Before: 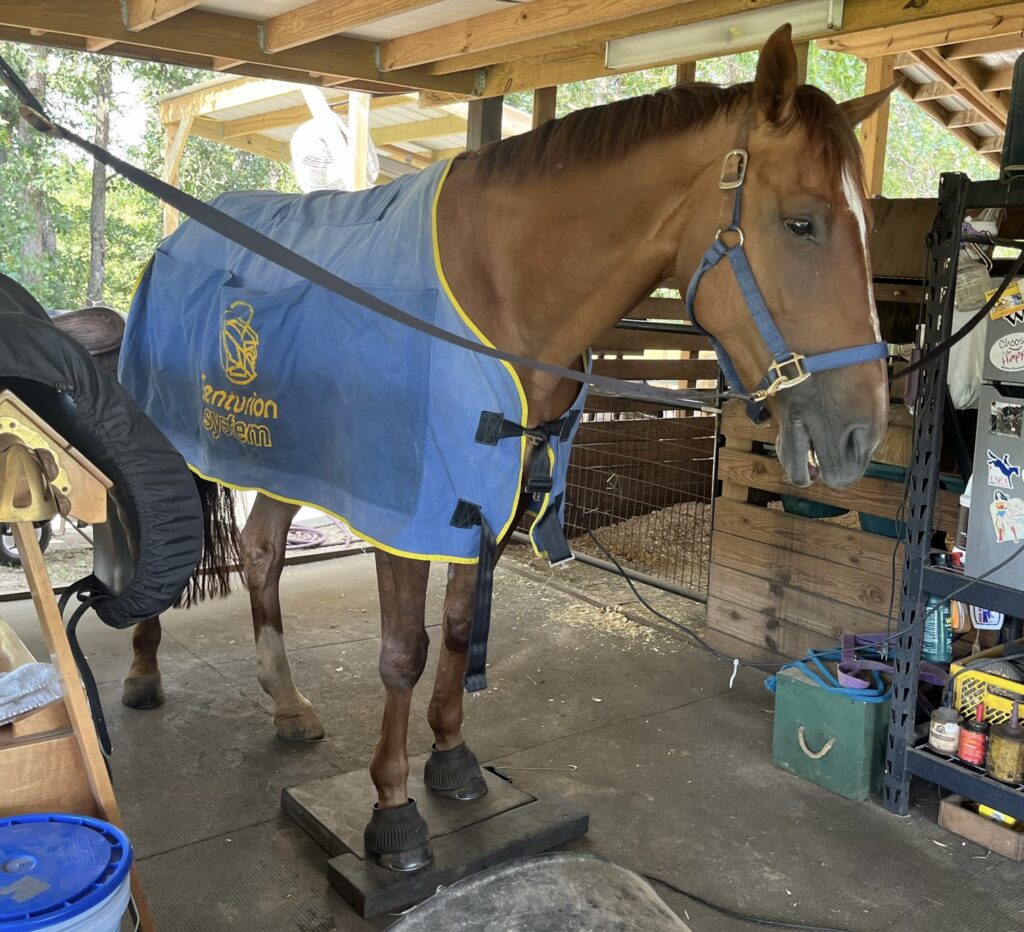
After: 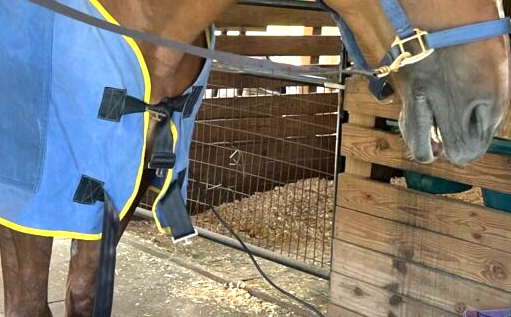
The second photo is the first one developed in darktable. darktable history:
crop: left 36.877%, top 34.806%, right 13.178%, bottom 31.134%
exposure: black level correction 0, exposure 0.704 EV, compensate exposure bias true, compensate highlight preservation false
local contrast: mode bilateral grid, contrast 29, coarseness 16, detail 116%, midtone range 0.2
